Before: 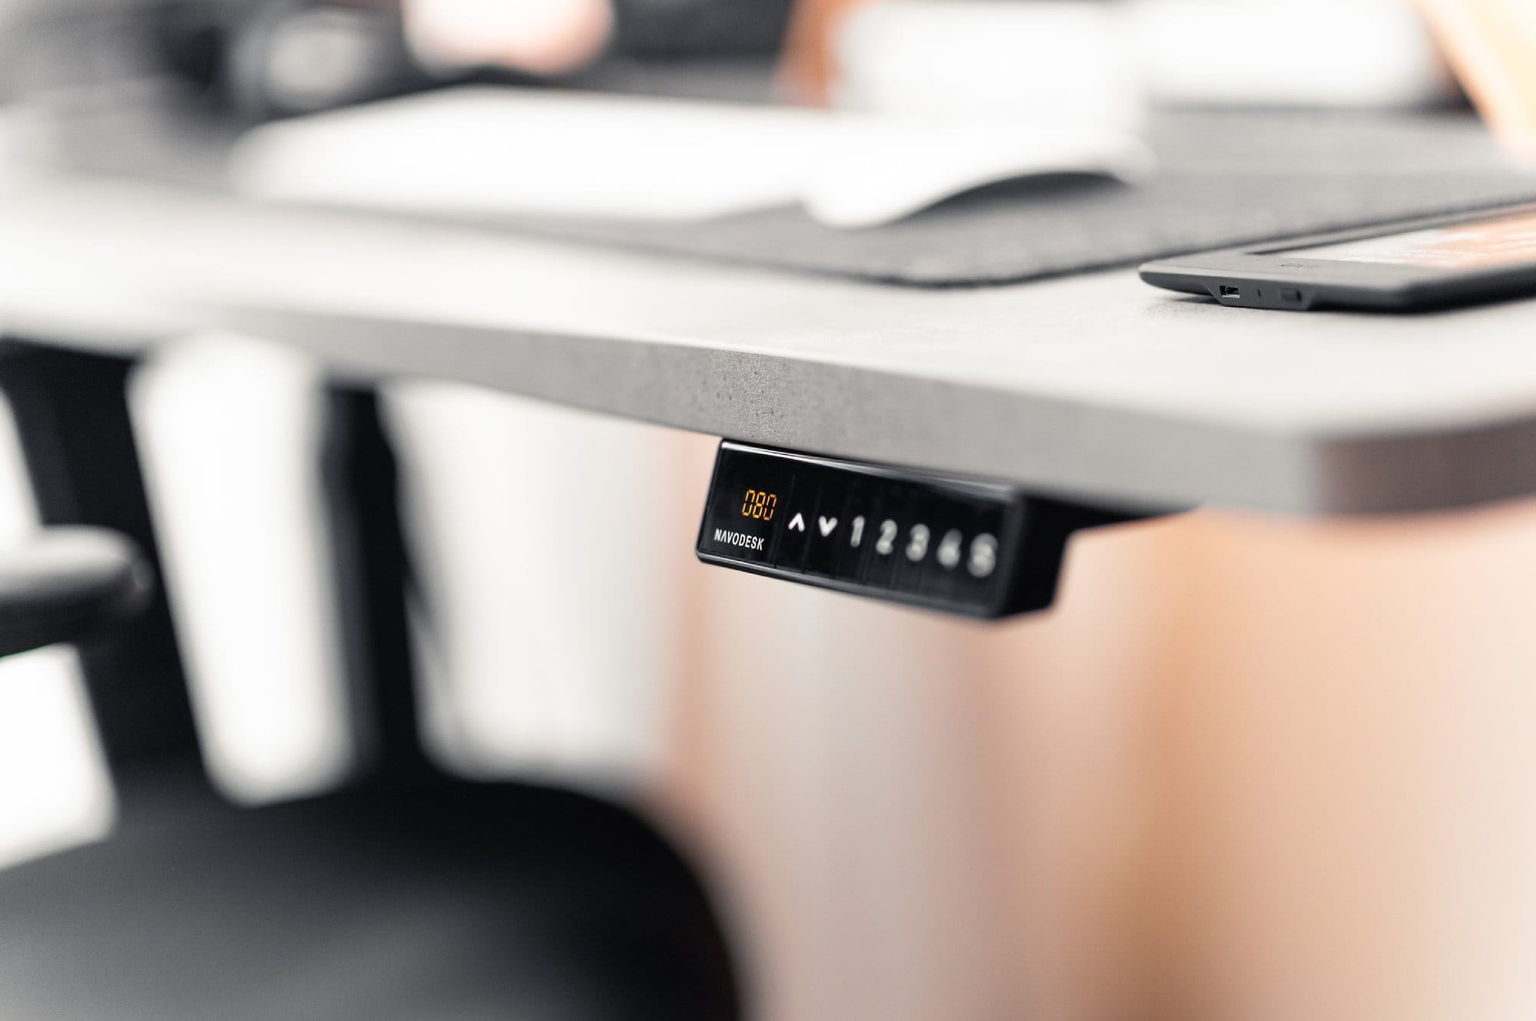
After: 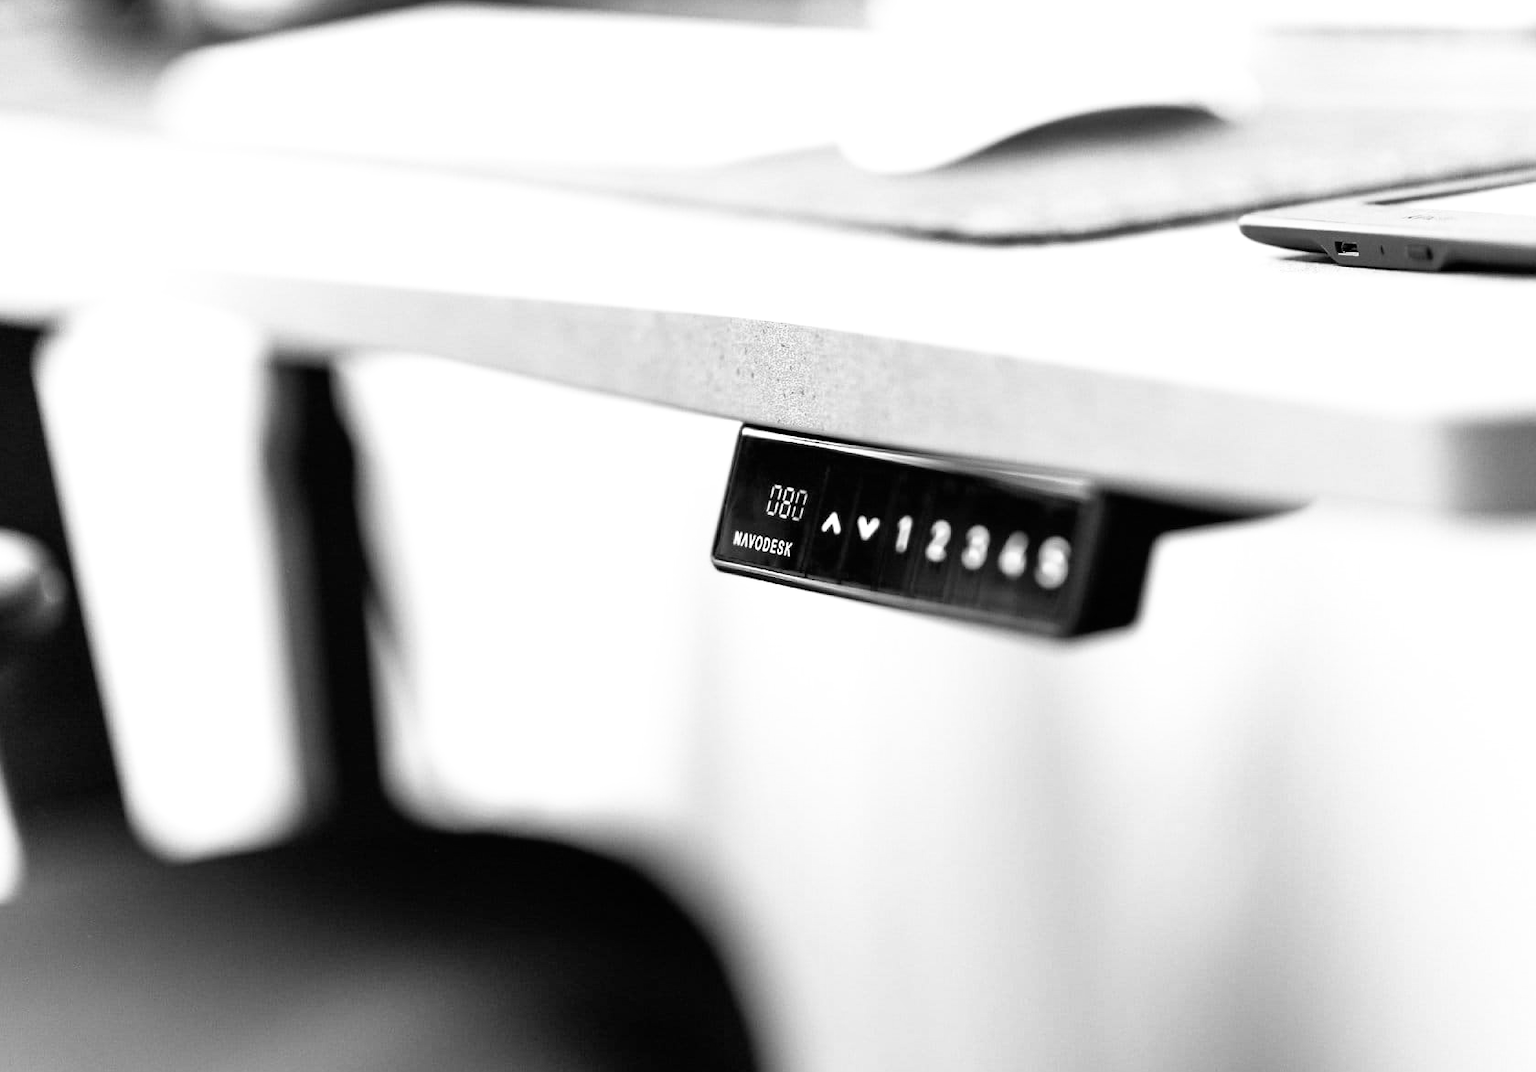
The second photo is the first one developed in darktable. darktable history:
tone equalizer: -7 EV 0.18 EV, -6 EV 0.12 EV, -5 EV 0.08 EV, -4 EV 0.04 EV, -2 EV -0.02 EV, -1 EV -0.04 EV, +0 EV -0.06 EV, luminance estimator HSV value / RGB max
crop: left 6.446%, top 8.188%, right 9.538%, bottom 3.548%
exposure: exposure 0.943 EV, compensate highlight preservation false
shadows and highlights: shadows 37.27, highlights -28.18, soften with gaussian
filmic rgb: black relative exposure -12 EV, white relative exposure 2.8 EV, threshold 3 EV, target black luminance 0%, hardness 8.06, latitude 70.41%, contrast 1.14, highlights saturation mix 10%, shadows ↔ highlights balance -0.388%, color science v4 (2020), iterations of high-quality reconstruction 10, contrast in shadows soft, contrast in highlights soft, enable highlight reconstruction true
monochrome: on, module defaults
